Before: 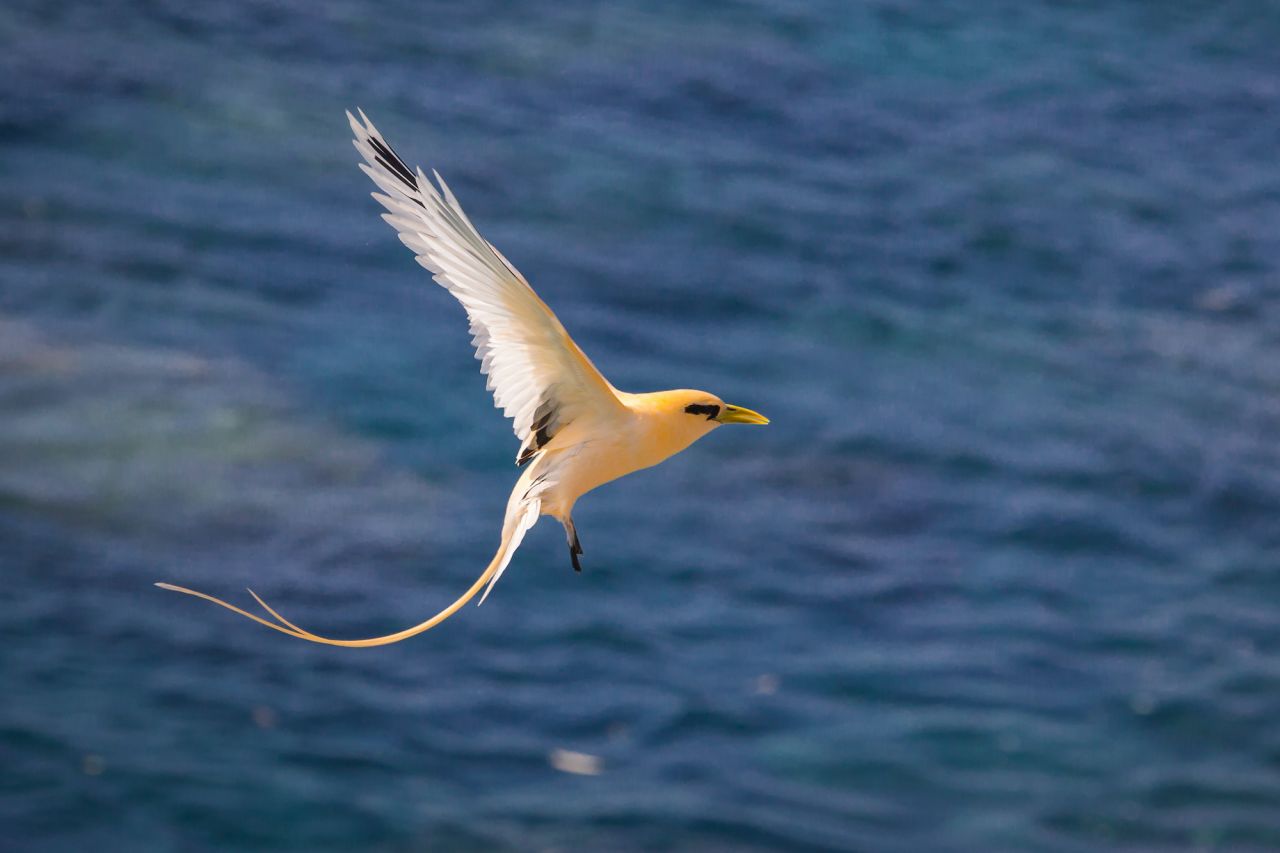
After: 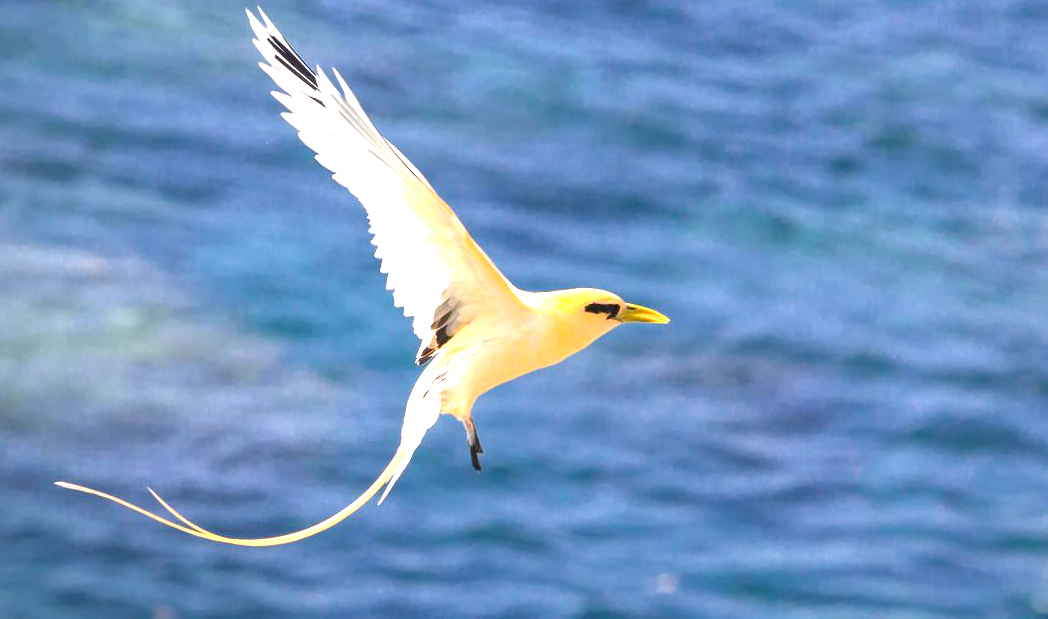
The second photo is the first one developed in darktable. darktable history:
crop: left 7.846%, top 11.948%, right 10.274%, bottom 15.392%
exposure: black level correction 0, exposure 1.507 EV, compensate exposure bias true, compensate highlight preservation false
